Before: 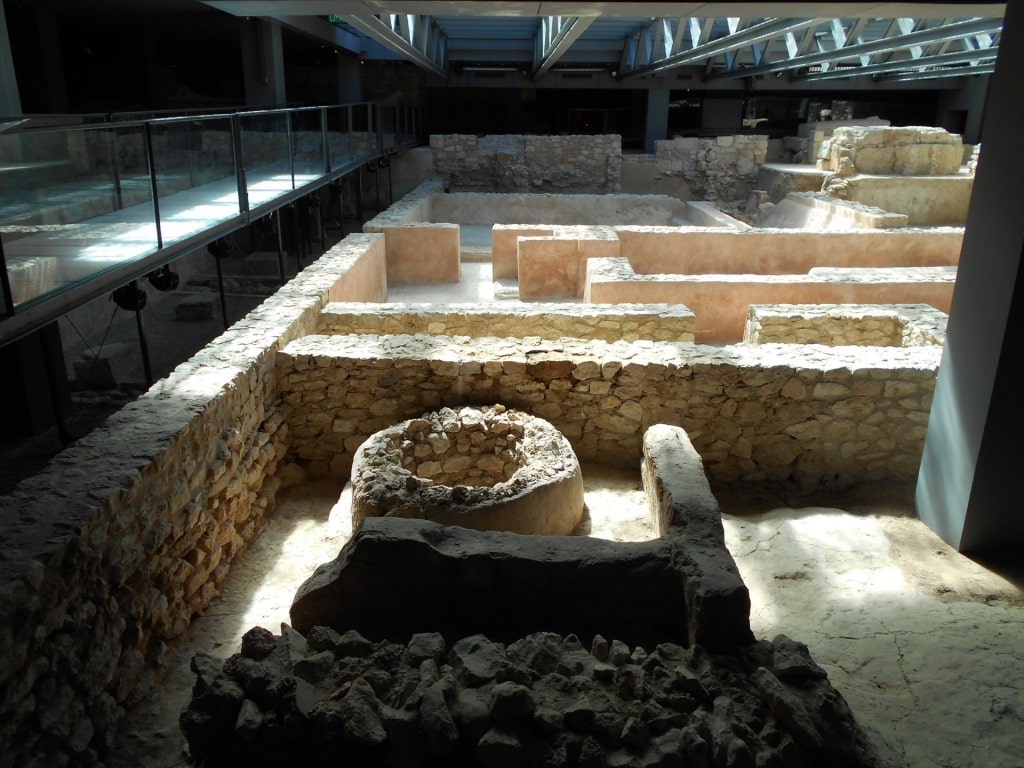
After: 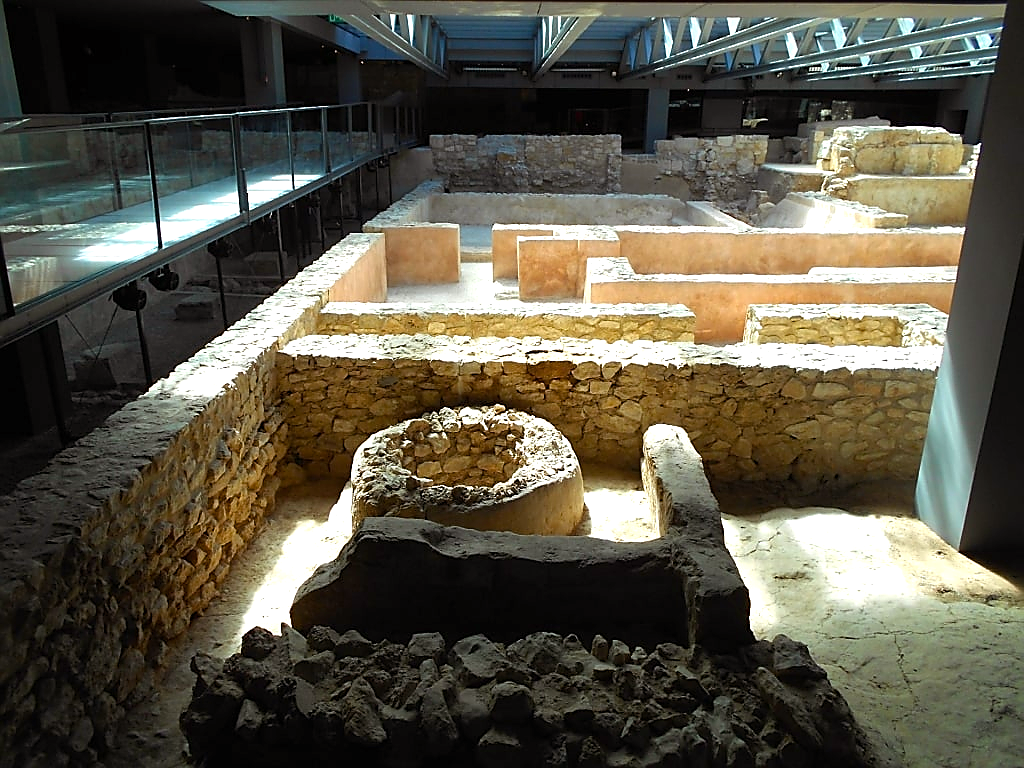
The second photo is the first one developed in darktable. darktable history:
sharpen: radius 1.362, amount 1.256, threshold 0.688
color balance rgb: shadows lift › chroma 2.042%, shadows lift › hue 51.28°, perceptual saturation grading › global saturation 19.711%, global vibrance 20%
exposure: exposure 0.558 EV, compensate highlight preservation false
